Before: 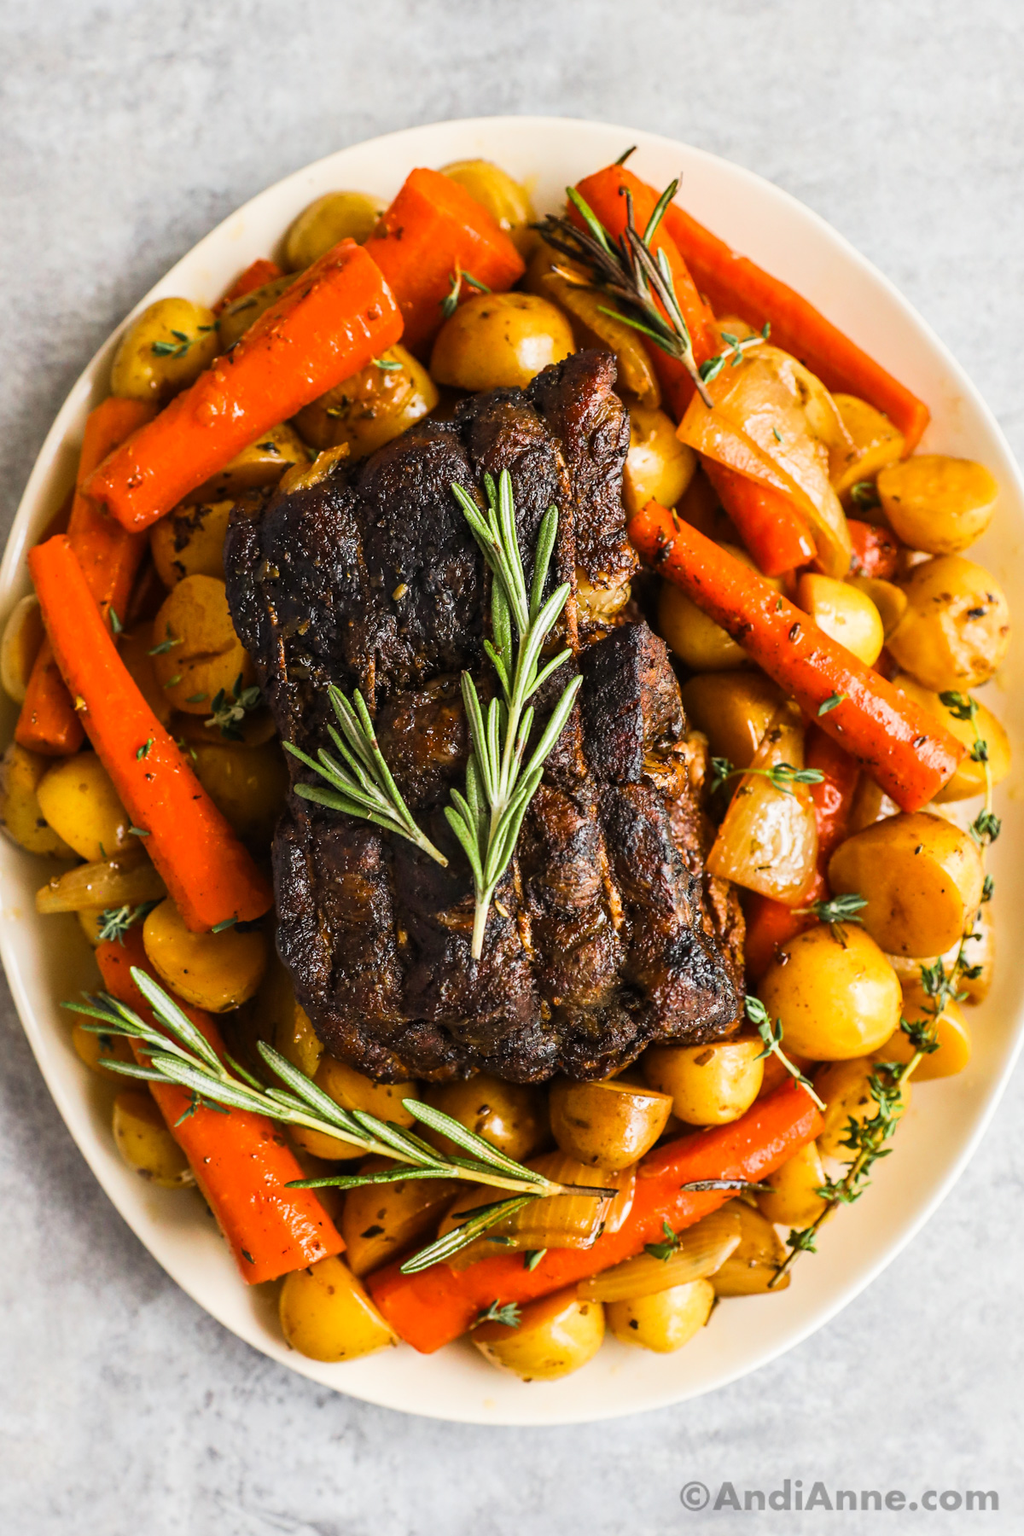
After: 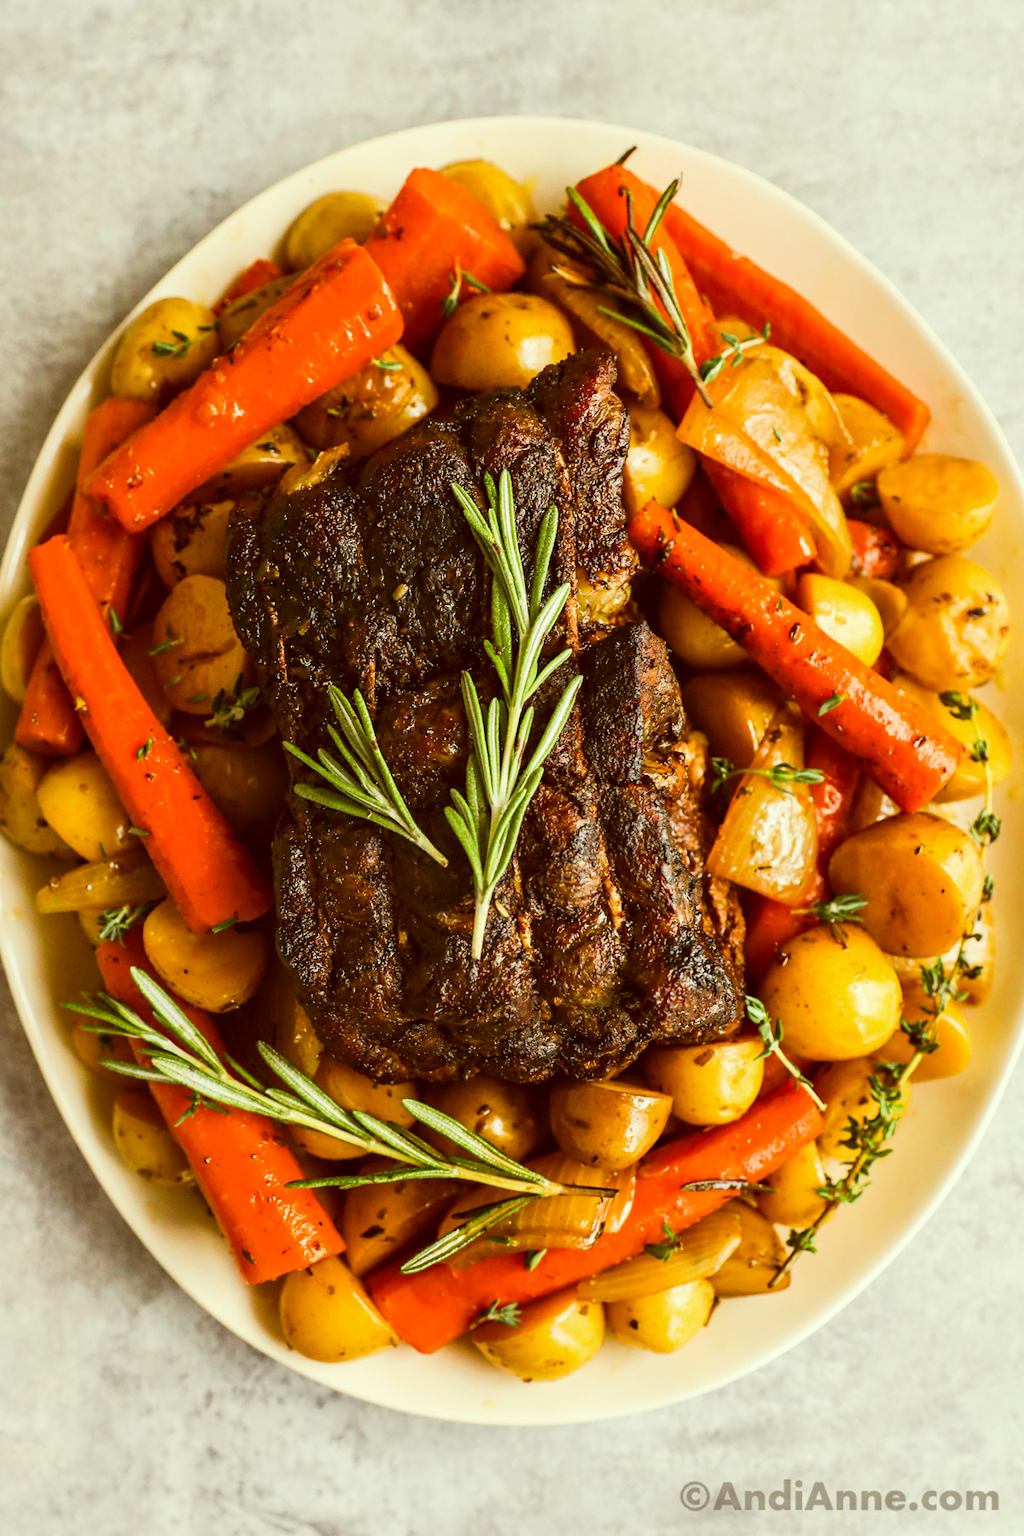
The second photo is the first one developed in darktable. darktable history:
color correction: highlights a* -5.31, highlights b* 9.79, shadows a* 9.46, shadows b* 24.1
